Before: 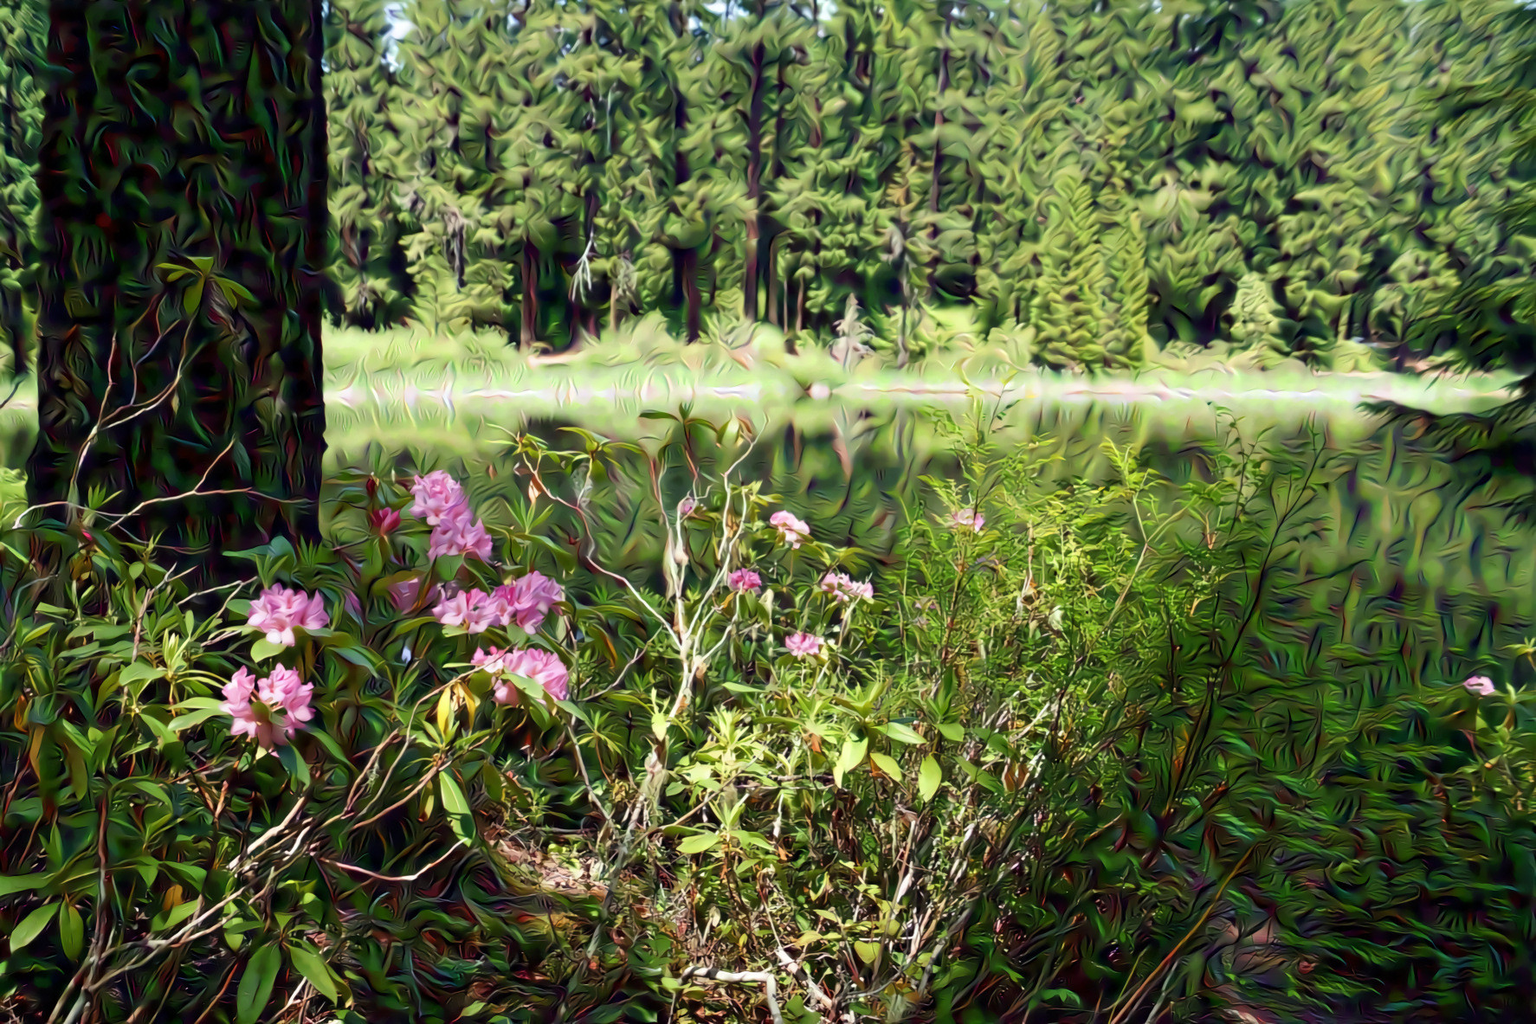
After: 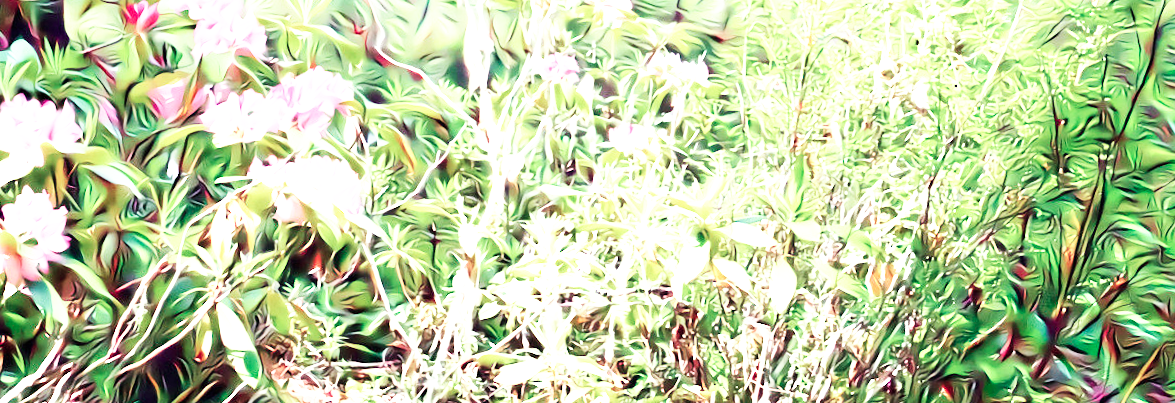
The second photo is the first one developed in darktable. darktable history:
contrast brightness saturation: saturation -0.05
exposure: exposure 2.207 EV, compensate highlight preservation false
crop: left 18.091%, top 51.13%, right 17.525%, bottom 16.85%
rotate and perspective: rotation -2.56°, automatic cropping off
color contrast: blue-yellow contrast 0.62
base curve: curves: ch0 [(0, 0) (0.007, 0.004) (0.027, 0.03) (0.046, 0.07) (0.207, 0.54) (0.442, 0.872) (0.673, 0.972) (1, 1)], preserve colors none
